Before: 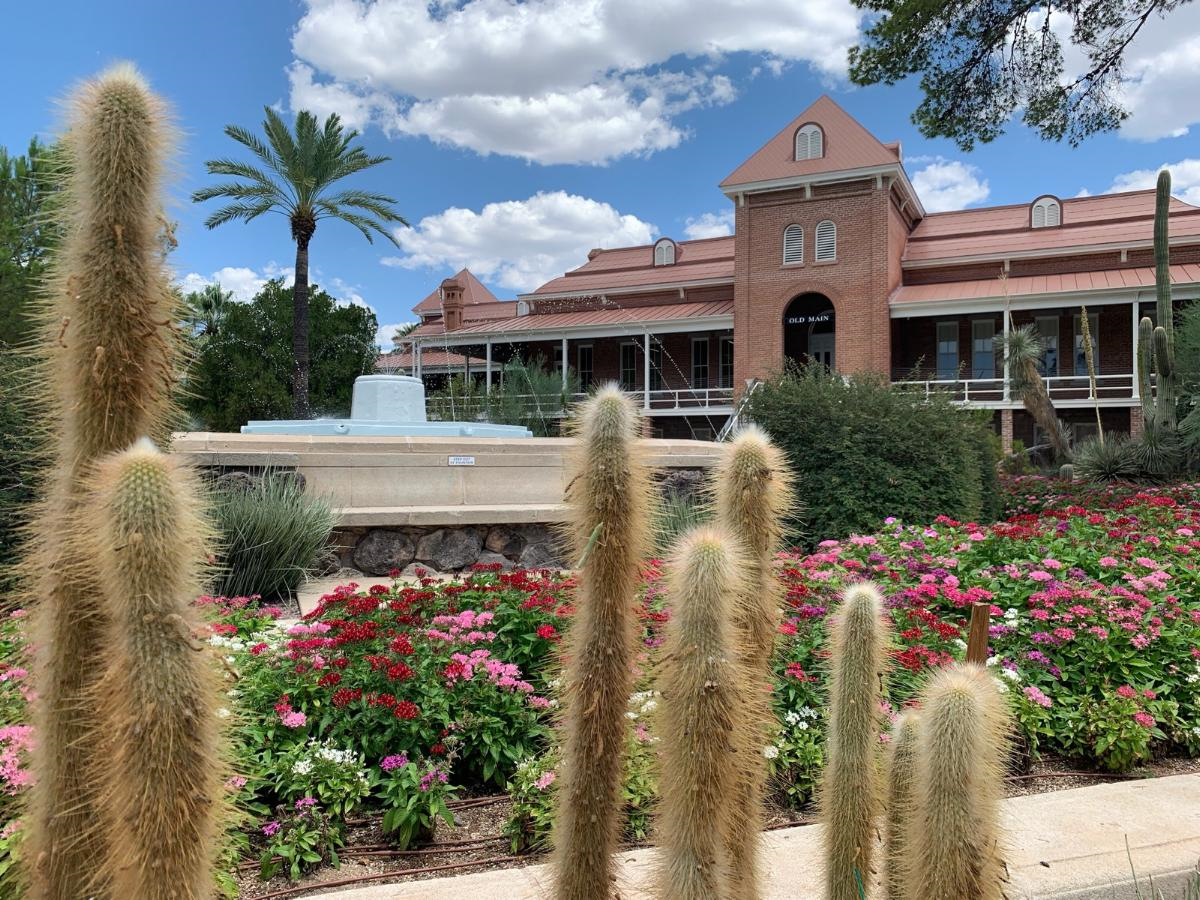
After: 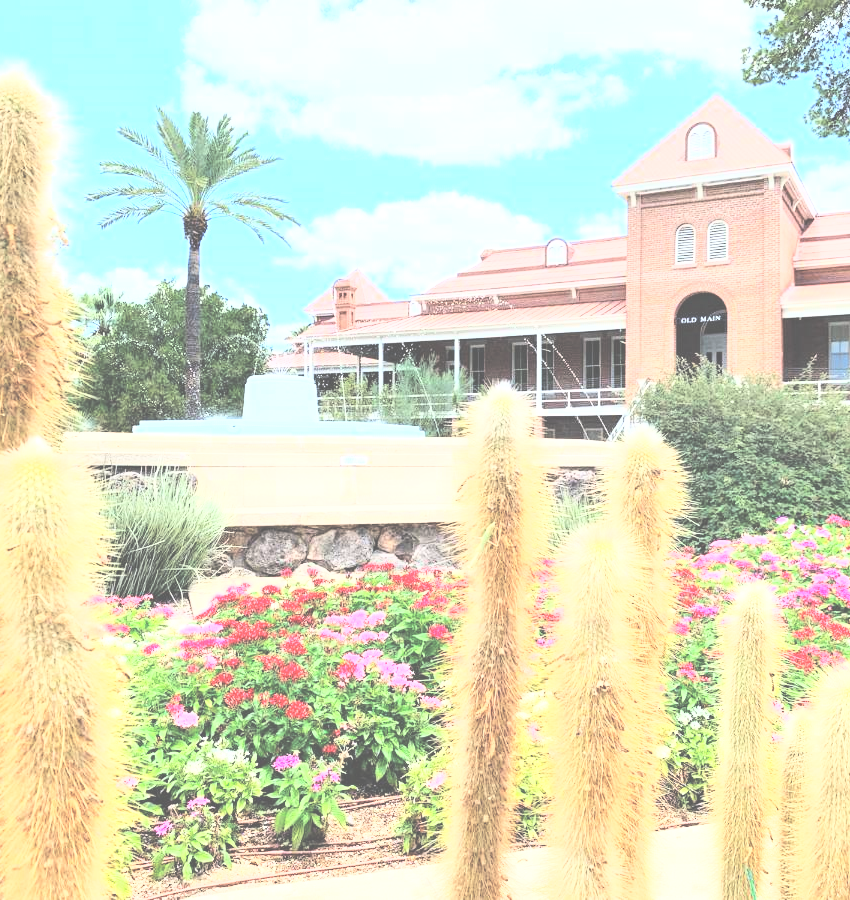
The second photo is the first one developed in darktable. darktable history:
crop and rotate: left 9.049%, right 20.111%
exposure: black level correction -0.024, exposure 1.398 EV, compensate highlight preservation false
base curve: curves: ch0 [(0, 0) (0.007, 0.004) (0.027, 0.03) (0.046, 0.07) (0.207, 0.54) (0.442, 0.872) (0.673, 0.972) (1, 1)]
